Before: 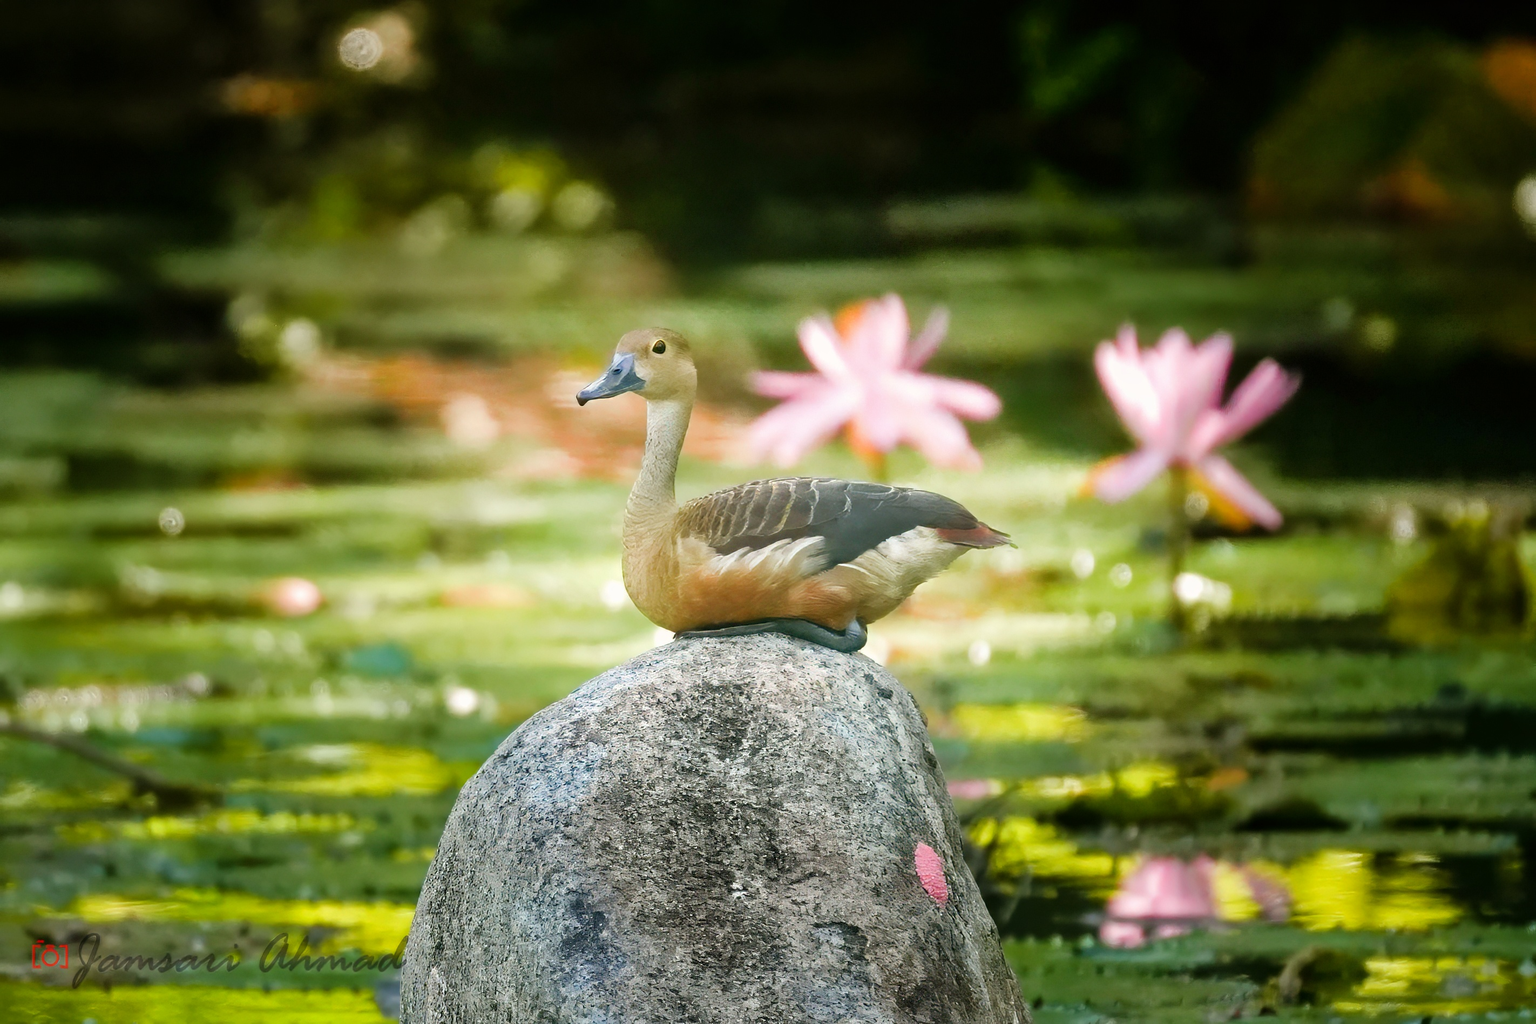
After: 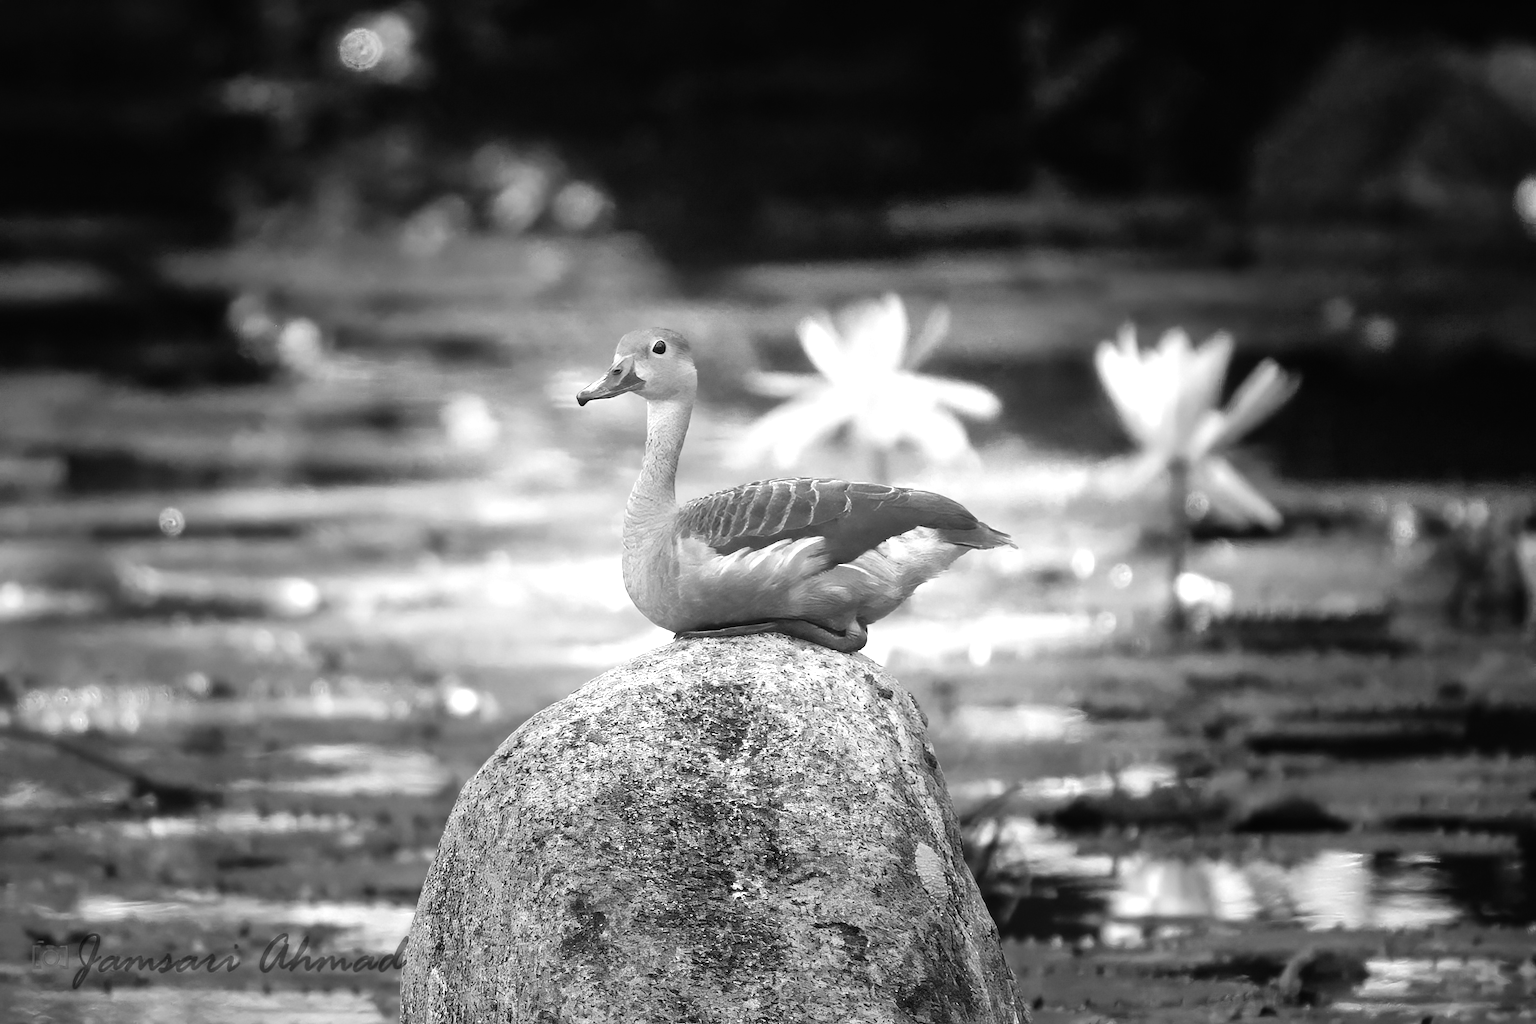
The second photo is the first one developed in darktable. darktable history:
color balance rgb: shadows lift › chroma 1%, shadows lift › hue 217.2°, power › hue 310.8°, highlights gain › chroma 2%, highlights gain › hue 44.4°, global offset › luminance 0.25%, global offset › hue 171.6°, perceptual saturation grading › global saturation 14.09%, perceptual saturation grading › highlights -30%, perceptual saturation grading › shadows 50.67%, global vibrance 25%, contrast 20%
monochrome: on, module defaults
